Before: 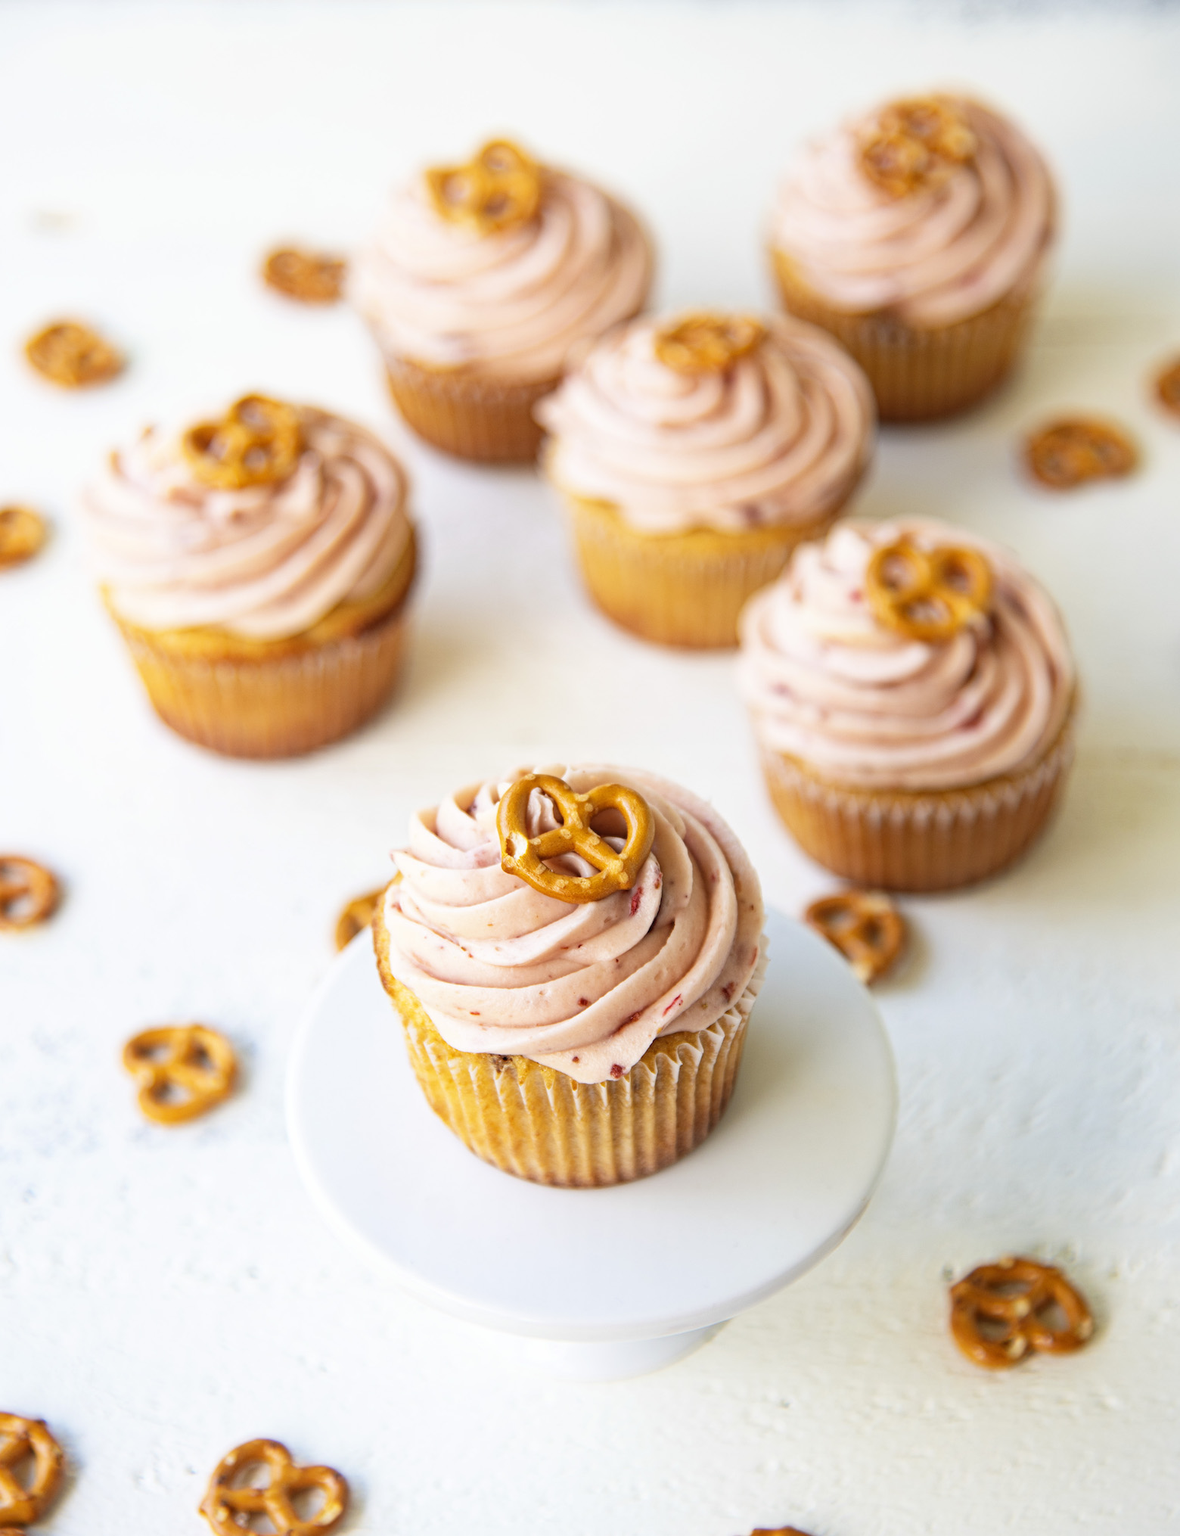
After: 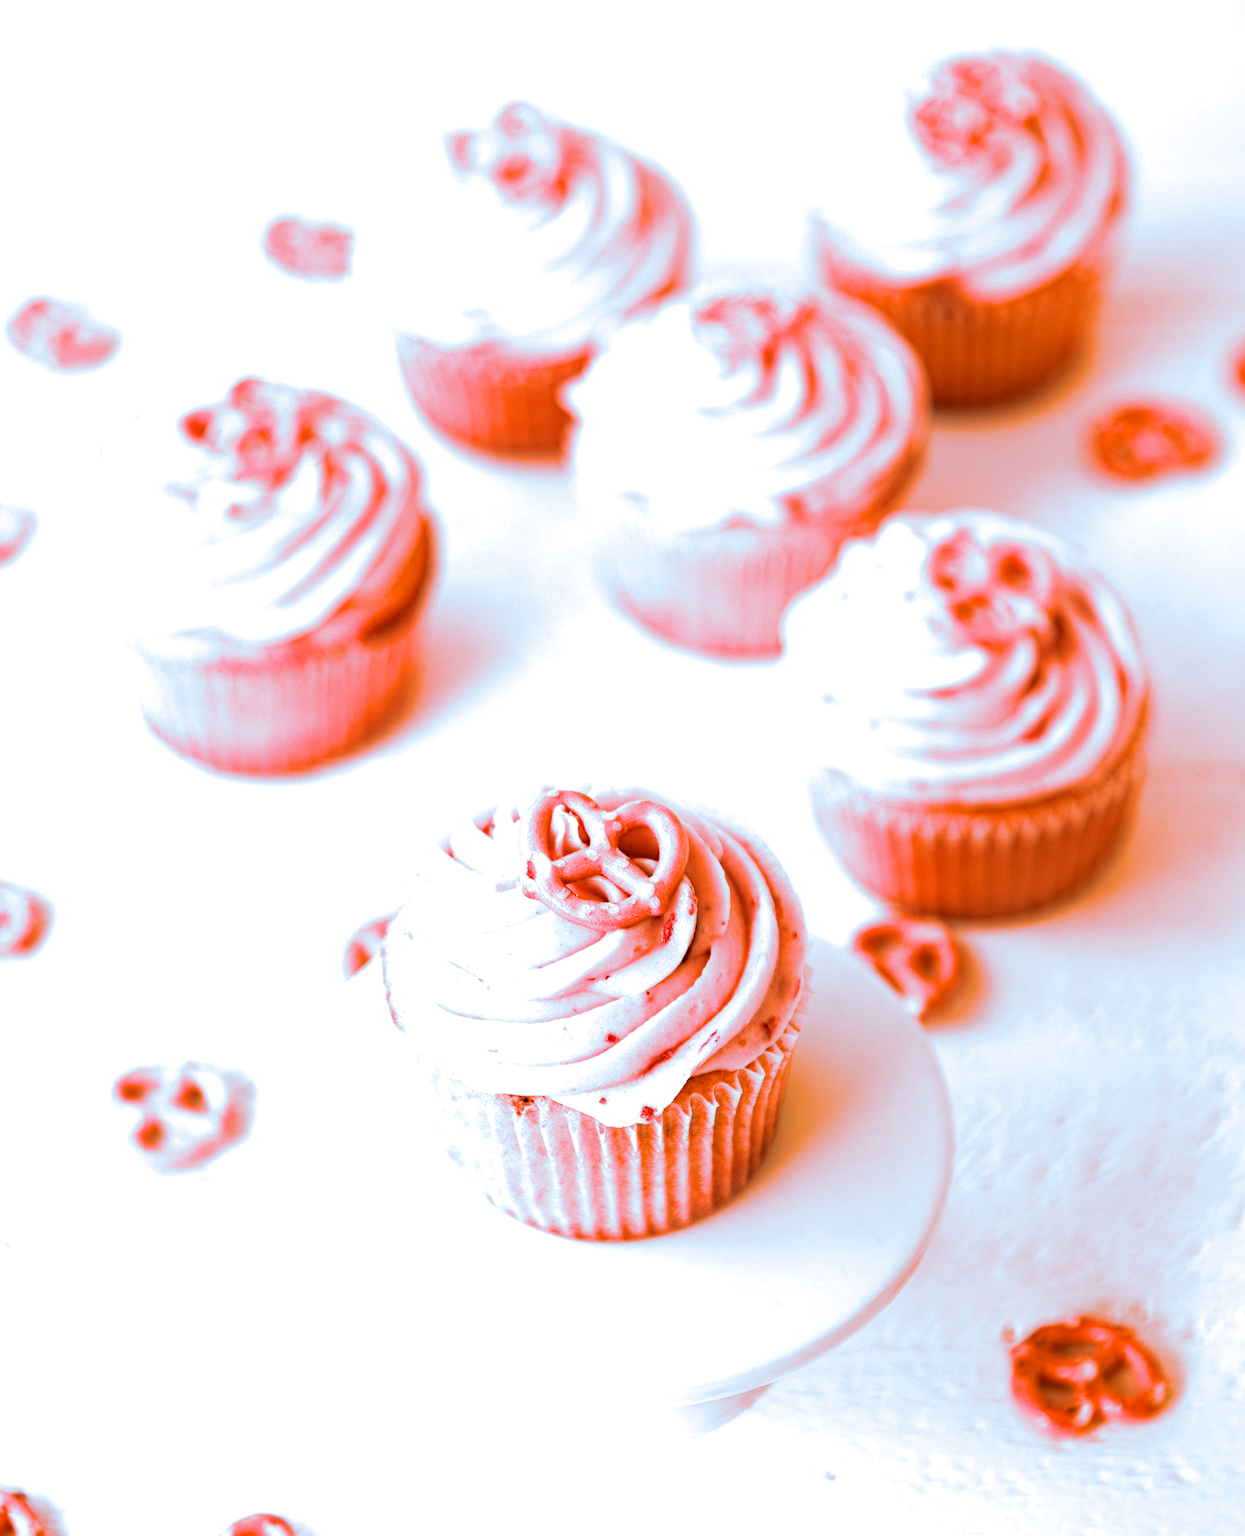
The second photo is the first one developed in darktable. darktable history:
white balance: red 1.467, blue 0.684
split-toning: shadows › hue 351.18°, shadows › saturation 0.86, highlights › hue 218.82°, highlights › saturation 0.73, balance -19.167
crop: left 1.964%, top 3.251%, right 1.122%, bottom 4.933%
tone curve: curves: ch0 [(0, 0) (0.077, 0.082) (0.765, 0.73) (1, 1)]
